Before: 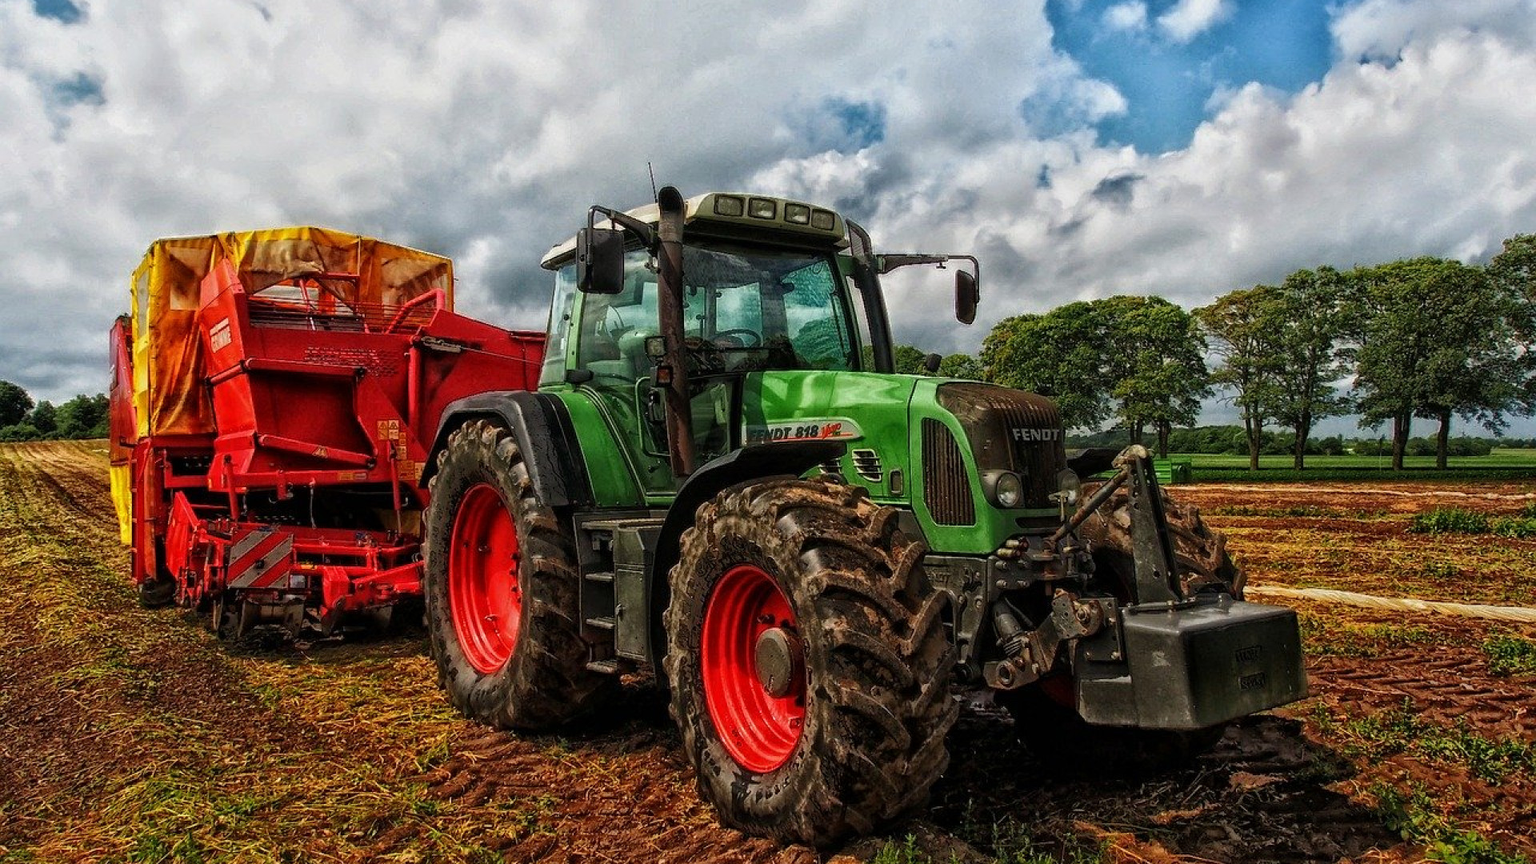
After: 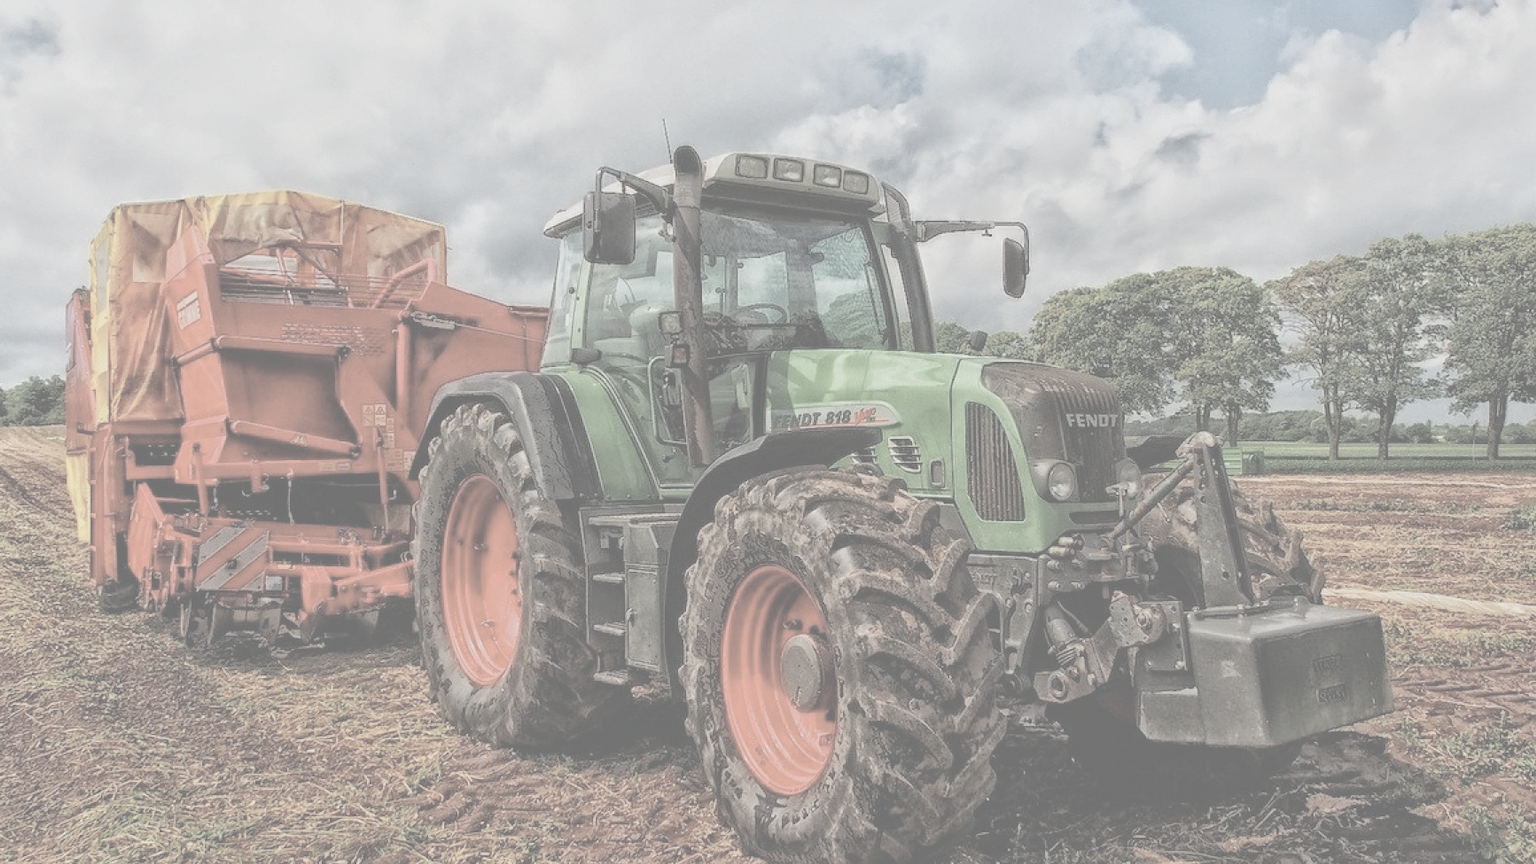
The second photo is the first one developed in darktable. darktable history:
contrast brightness saturation: contrast -0.32, brightness 0.75, saturation -0.78
crop: left 3.305%, top 6.436%, right 6.389%, bottom 3.258%
